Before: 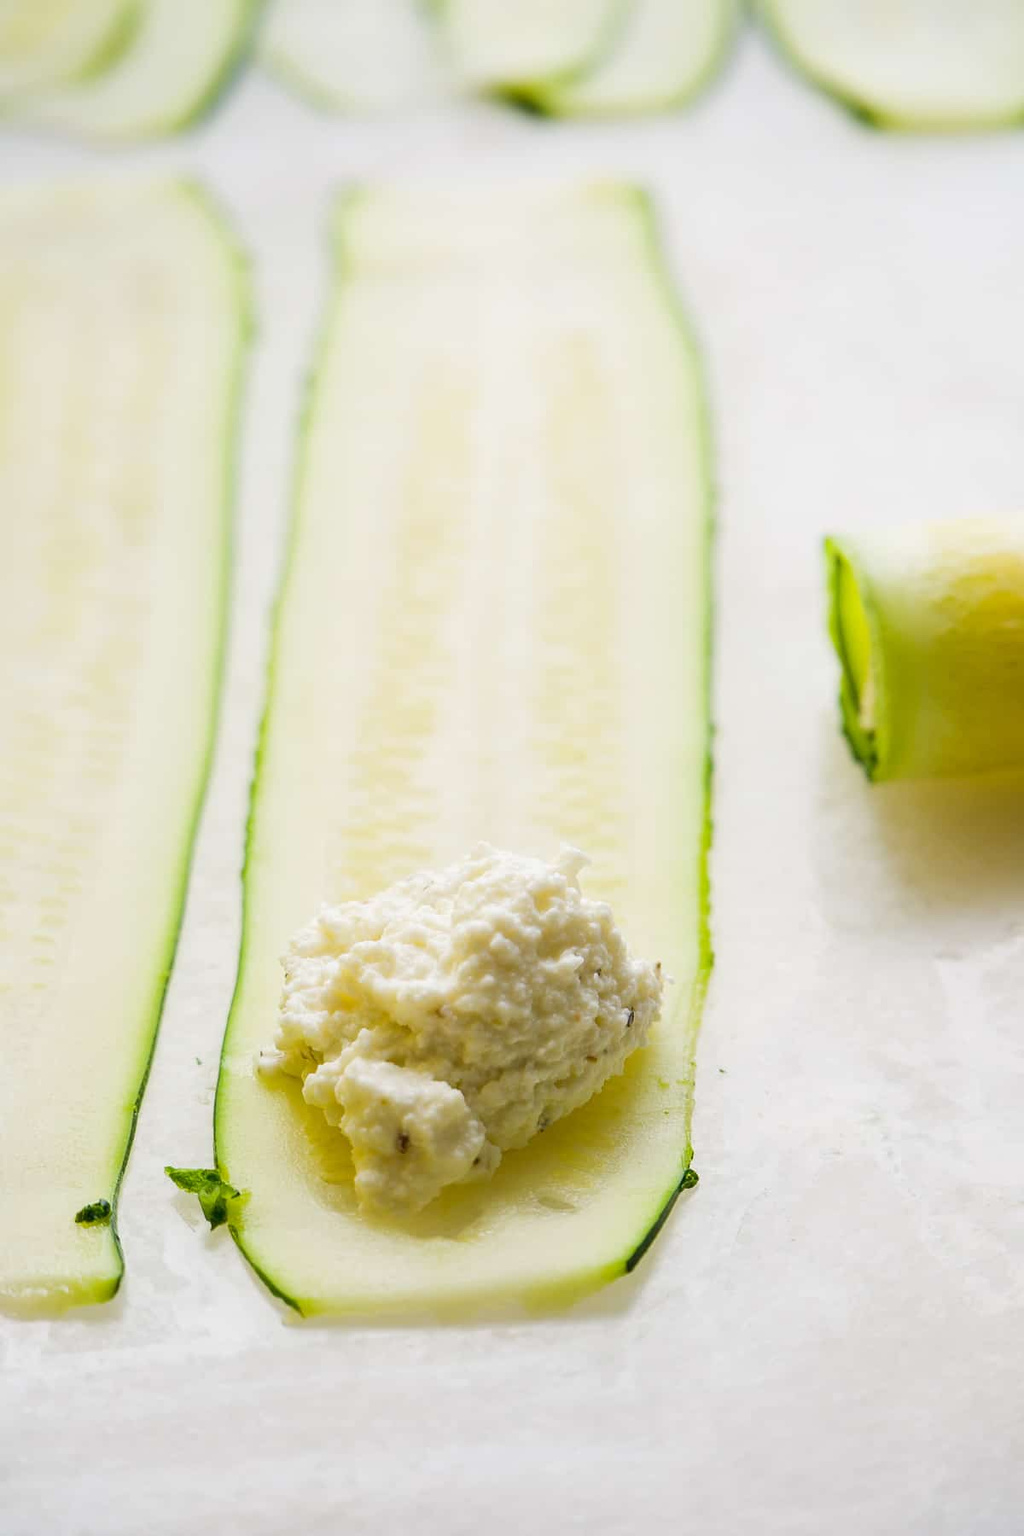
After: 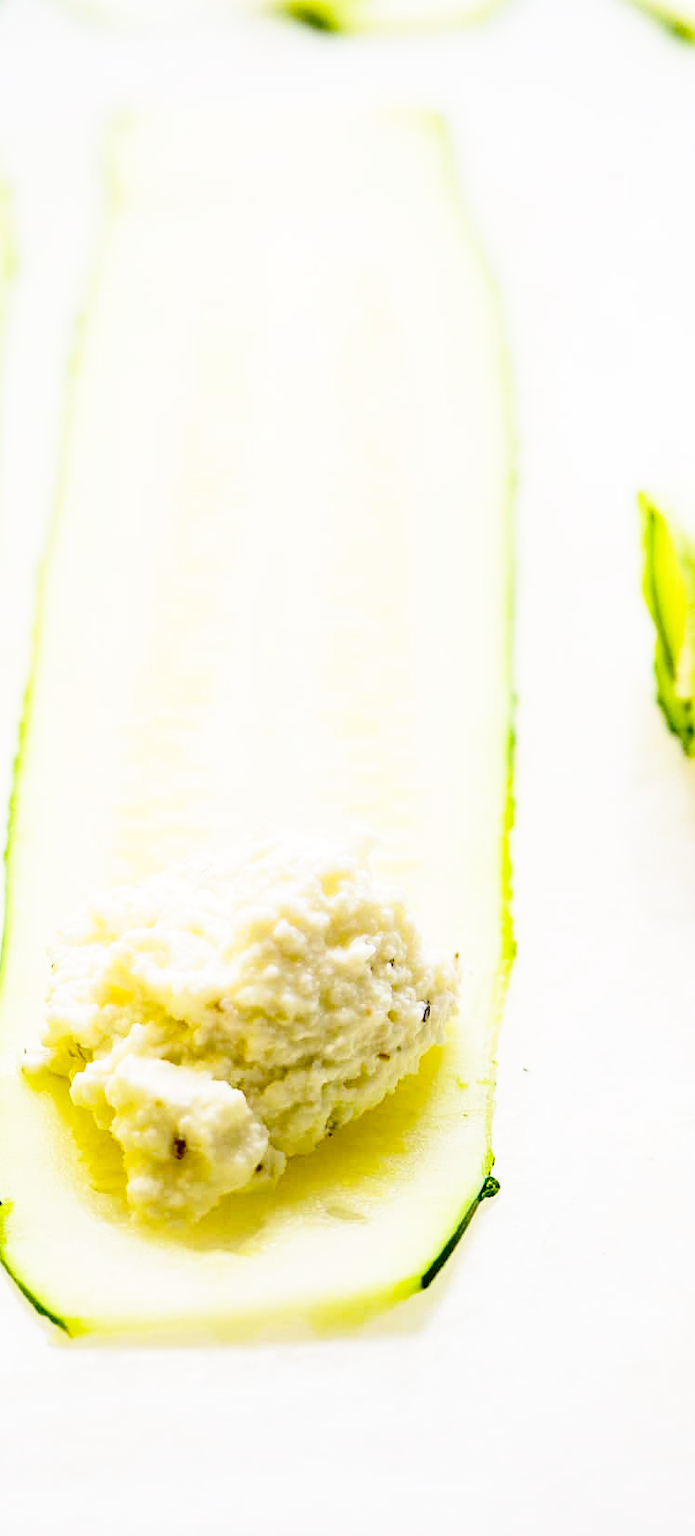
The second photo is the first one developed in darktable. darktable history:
crop and rotate: left 23.302%, top 5.623%, right 14.121%, bottom 2.318%
base curve: curves: ch0 [(0, 0) (0.032, 0.037) (0.105, 0.228) (0.435, 0.76) (0.856, 0.983) (1, 1)], preserve colors none
contrast brightness saturation: contrast 0.204, brightness -0.114, saturation 0.1
